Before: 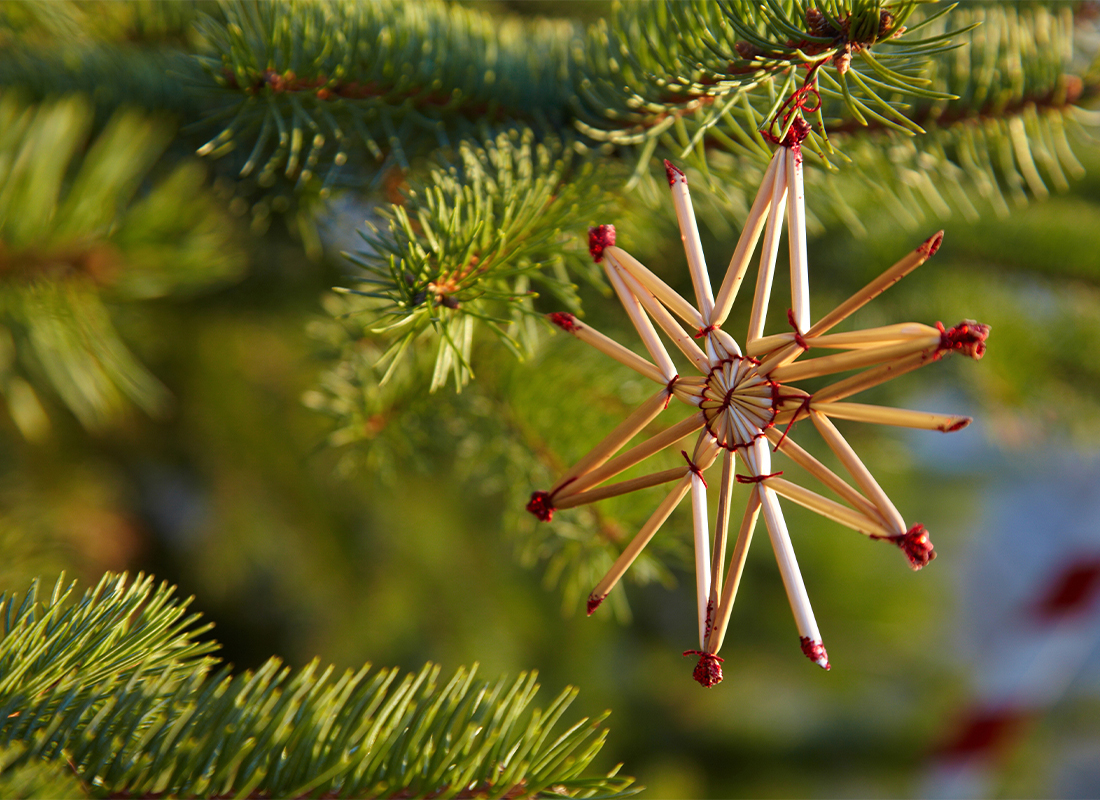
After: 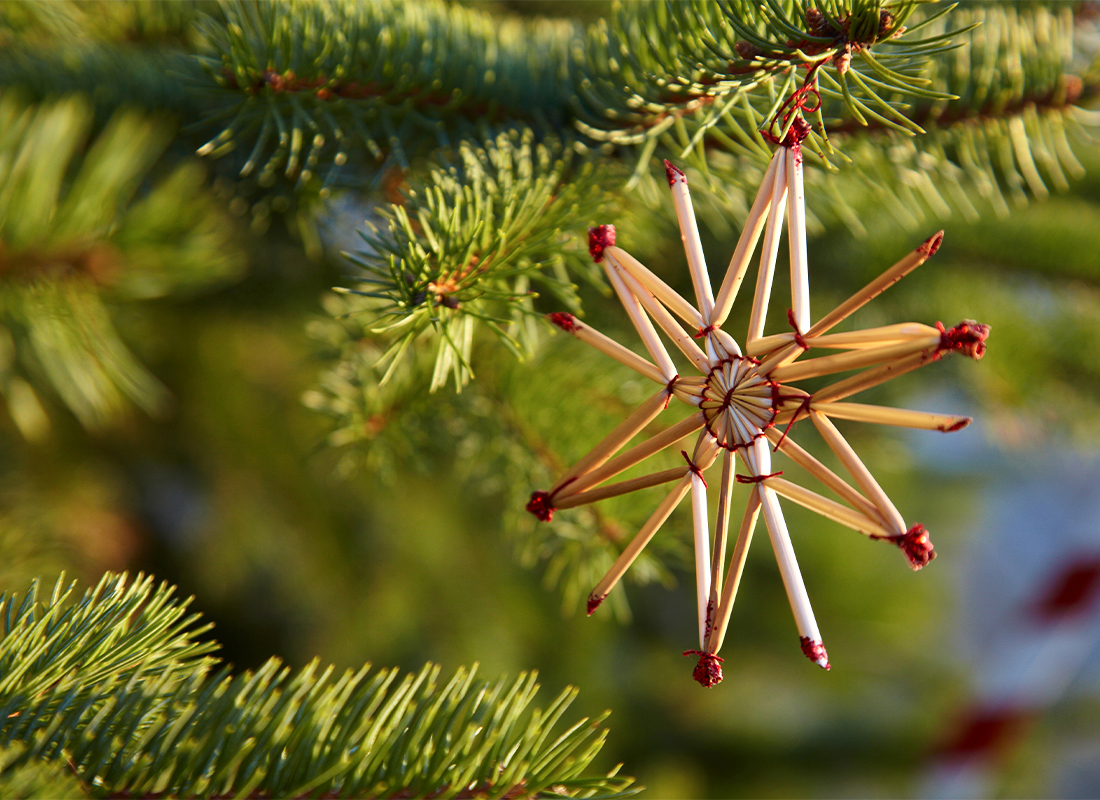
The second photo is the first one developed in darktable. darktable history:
contrast brightness saturation: contrast 0.149, brightness 0.041
